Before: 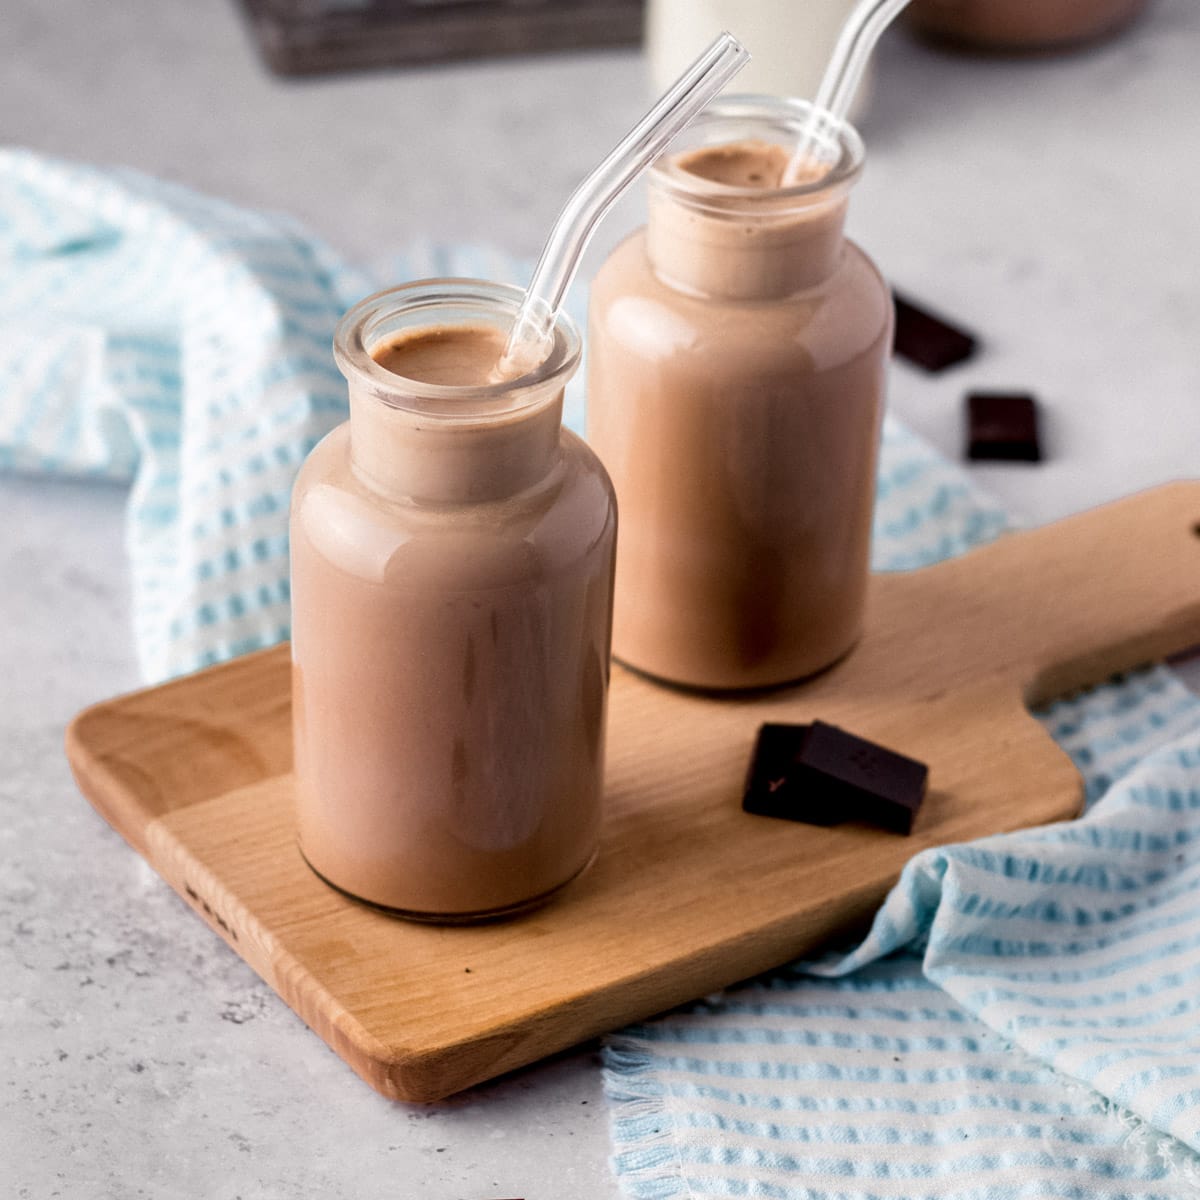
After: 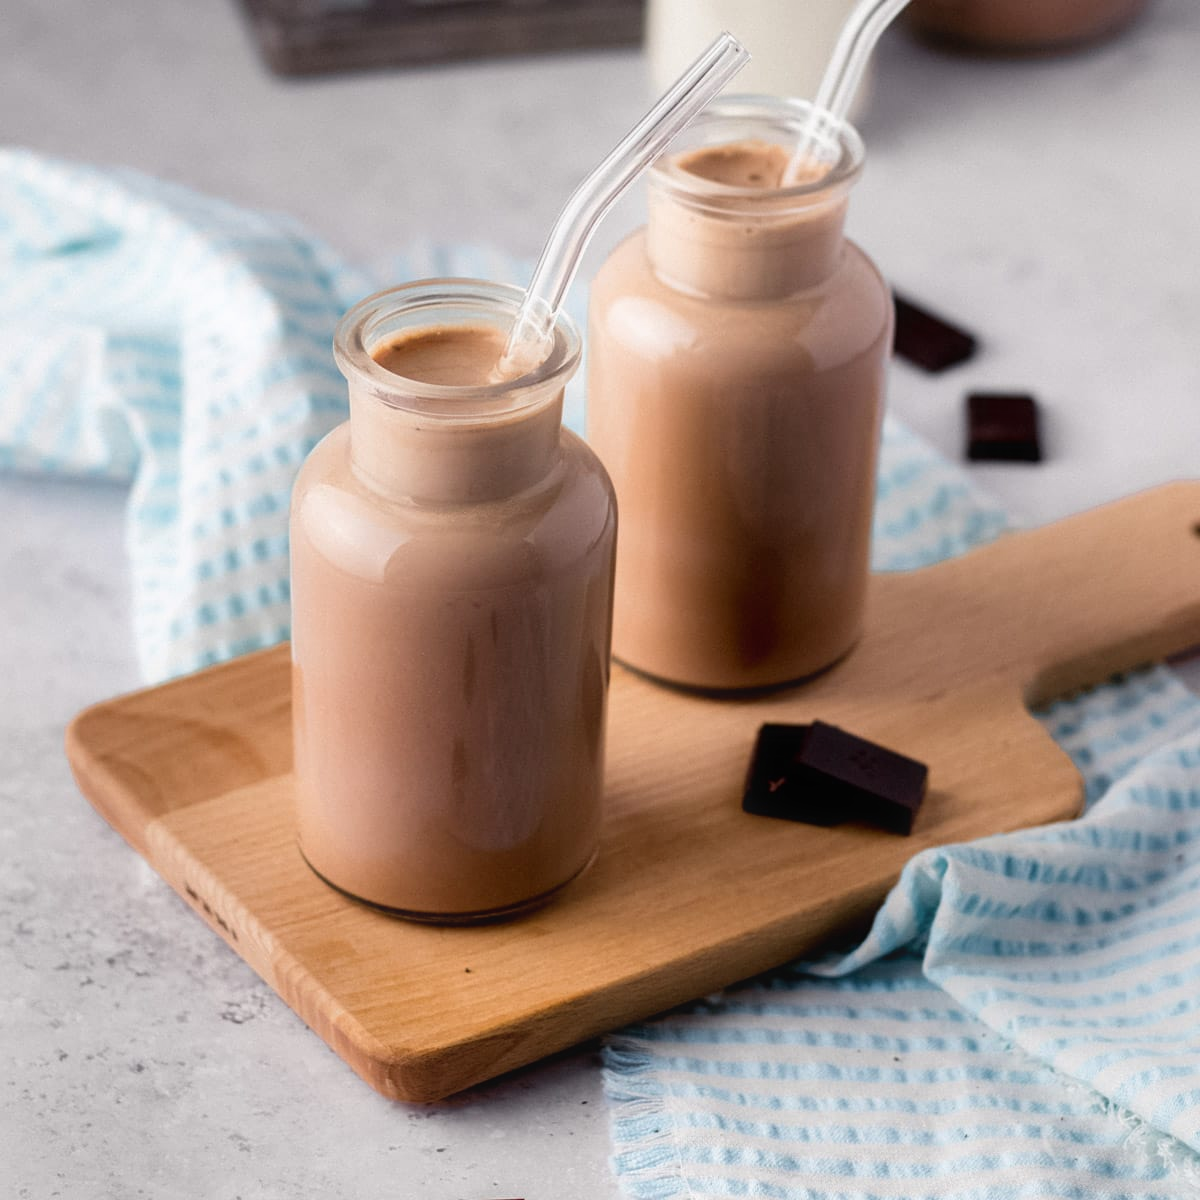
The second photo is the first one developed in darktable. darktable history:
contrast equalizer: y [[0.5, 0.486, 0.447, 0.446, 0.489, 0.5], [0.5 ×6], [0.5 ×6], [0 ×6], [0 ×6]]
